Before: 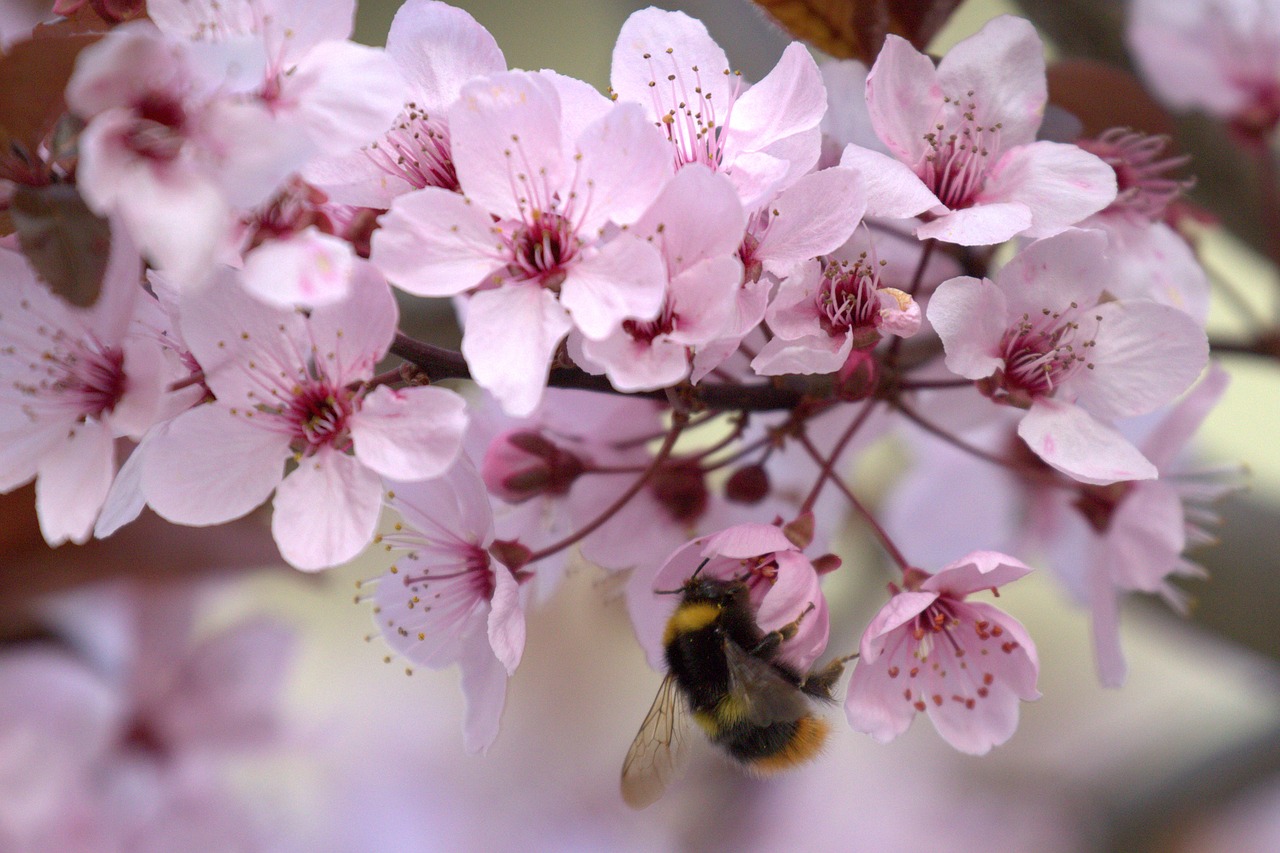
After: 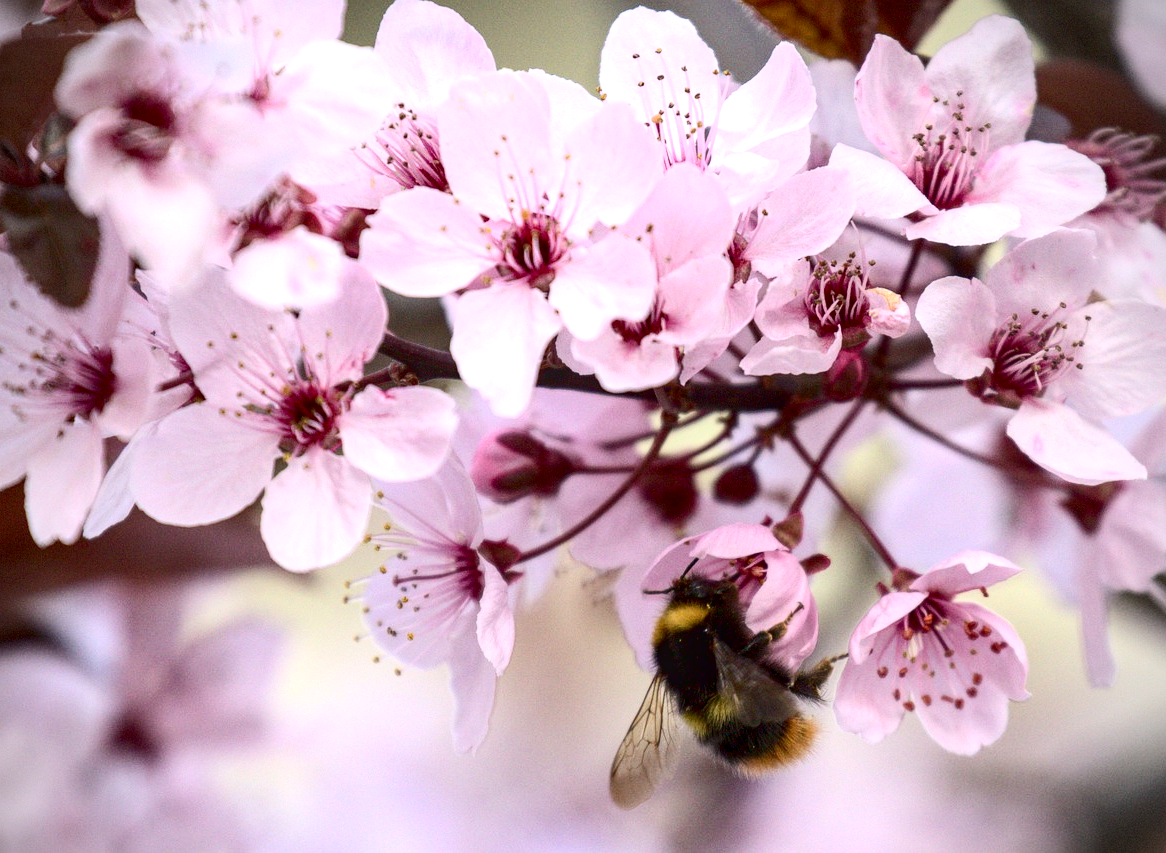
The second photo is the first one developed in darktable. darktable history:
contrast brightness saturation: contrast 0.289
local contrast: on, module defaults
exposure: black level correction 0.004, exposure 0.415 EV, compensate highlight preservation false
crop and rotate: left 0.934%, right 7.945%
tone equalizer: edges refinement/feathering 500, mask exposure compensation -1.57 EV, preserve details no
sharpen: radius 5.292, amount 0.316, threshold 26.78
vignetting: fall-off radius 60.96%, dithering 8-bit output
